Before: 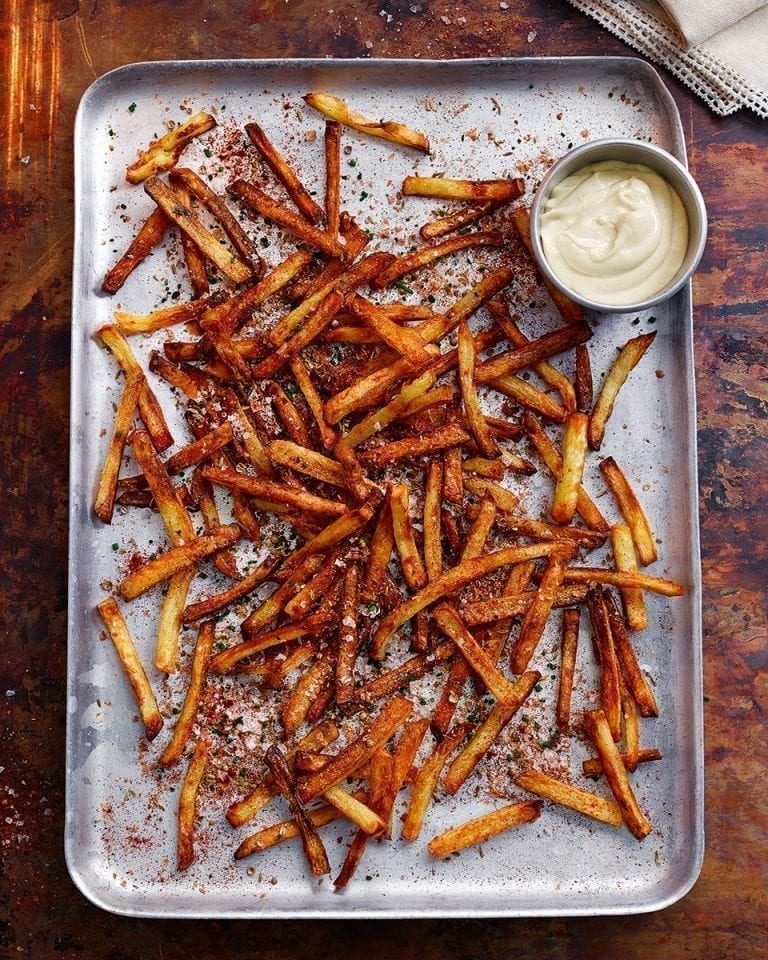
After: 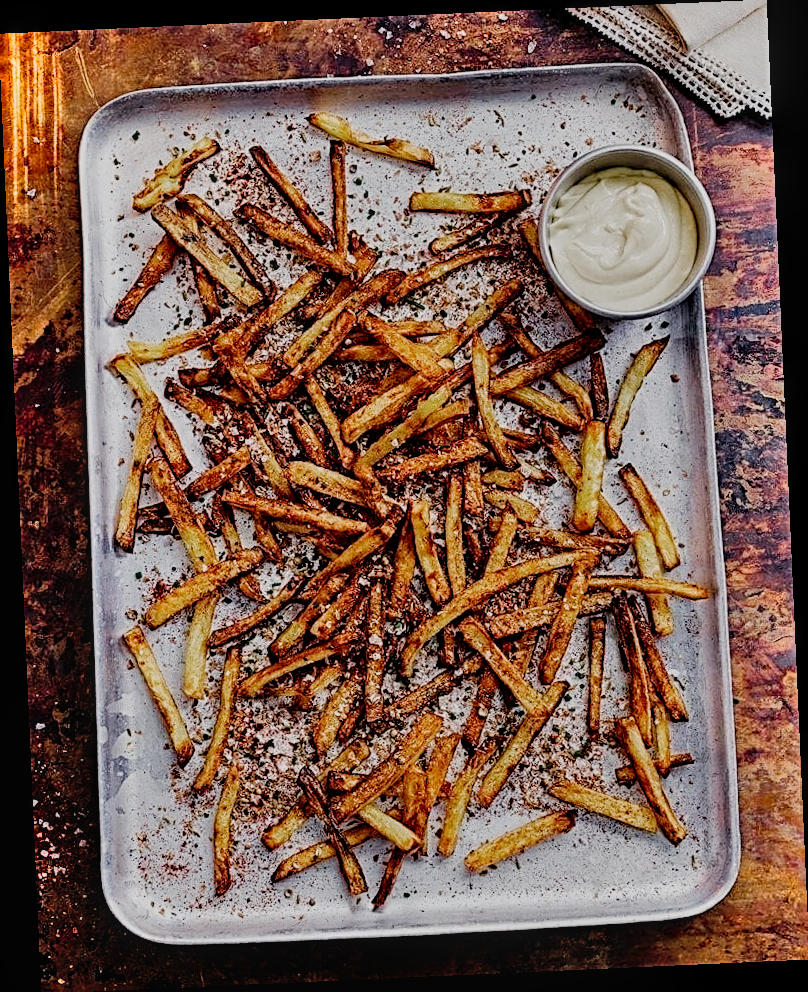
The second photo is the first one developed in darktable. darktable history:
sharpen: radius 3.025, amount 0.757
exposure: exposure 0.6 EV, compensate highlight preservation false
filmic rgb: middle gray luminance 30%, black relative exposure -9 EV, white relative exposure 7 EV, threshold 6 EV, target black luminance 0%, hardness 2.94, latitude 2.04%, contrast 0.963, highlights saturation mix 5%, shadows ↔ highlights balance 12.16%, add noise in highlights 0, preserve chrominance no, color science v3 (2019), use custom middle-gray values true, iterations of high-quality reconstruction 0, contrast in highlights soft, enable highlight reconstruction true
crop and rotate: left 0.126%
shadows and highlights: soften with gaussian
color zones: curves: ch0 [(0, 0.558) (0.143, 0.548) (0.286, 0.447) (0.429, 0.259) (0.571, 0.5) (0.714, 0.5) (0.857, 0.593) (1, 0.558)]; ch1 [(0, 0.543) (0.01, 0.544) (0.12, 0.492) (0.248, 0.458) (0.5, 0.534) (0.748, 0.5) (0.99, 0.469) (1, 0.543)]; ch2 [(0, 0.507) (0.143, 0.522) (0.286, 0.505) (0.429, 0.5) (0.571, 0.5) (0.714, 0.5) (0.857, 0.5) (1, 0.507)]
rotate and perspective: rotation -2.56°, automatic cropping off
local contrast: on, module defaults
